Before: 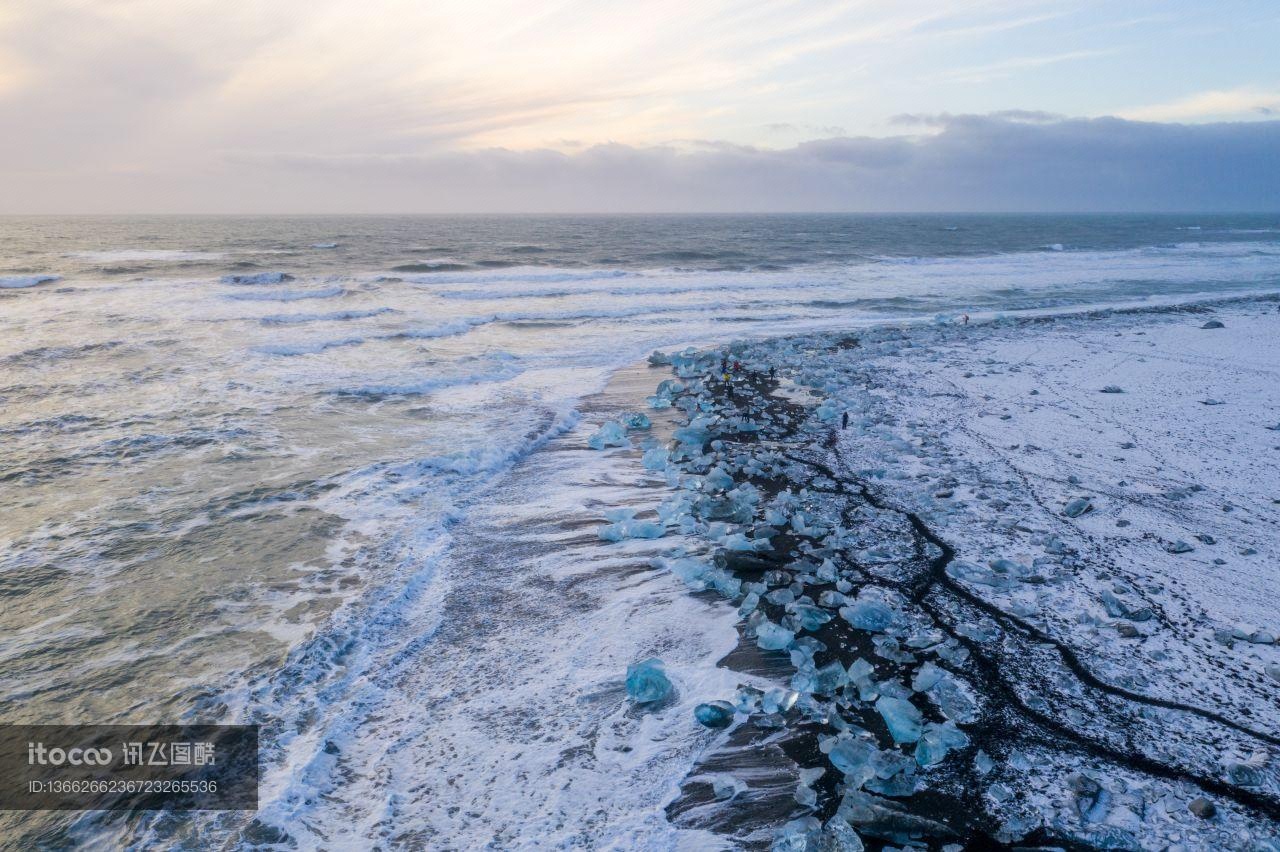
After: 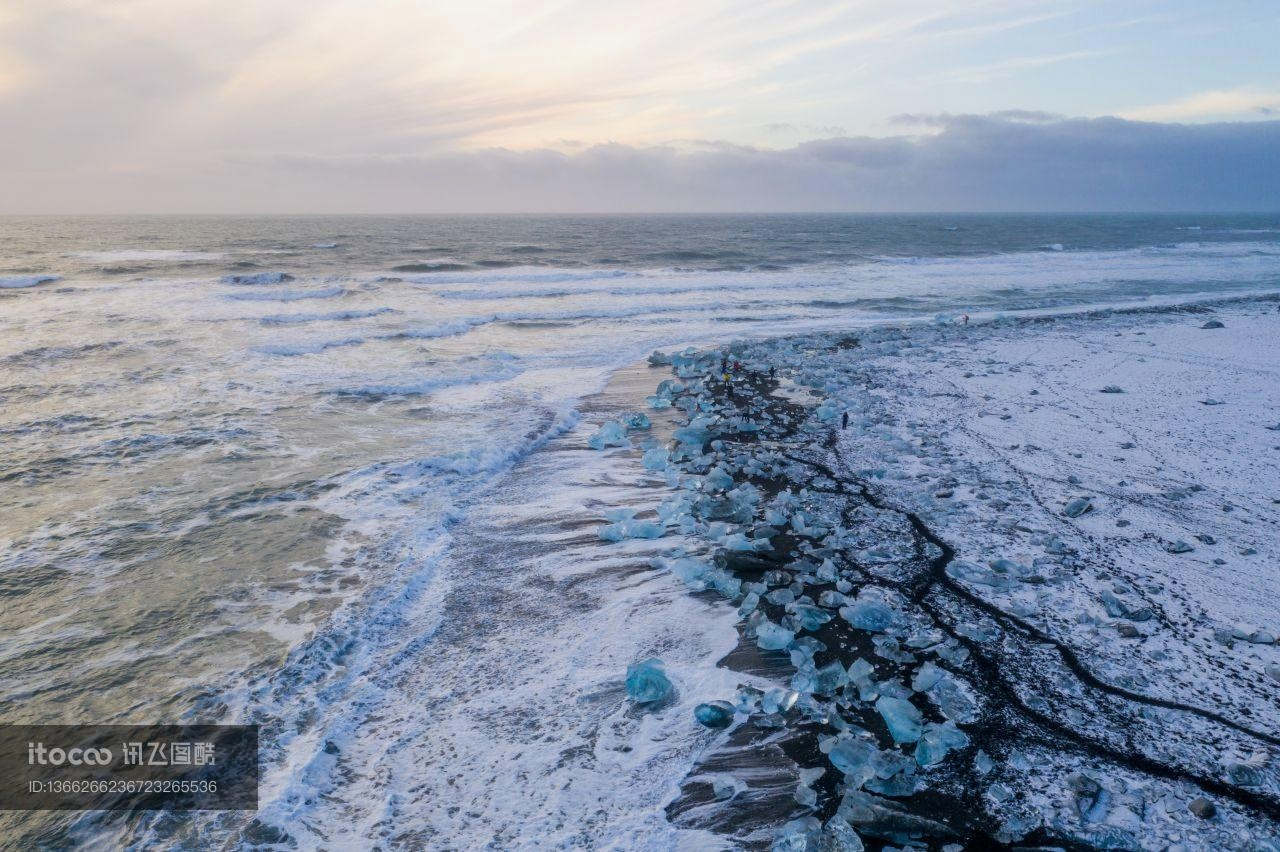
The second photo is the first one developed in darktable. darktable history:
exposure: exposure -0.113 EV, compensate highlight preservation false
